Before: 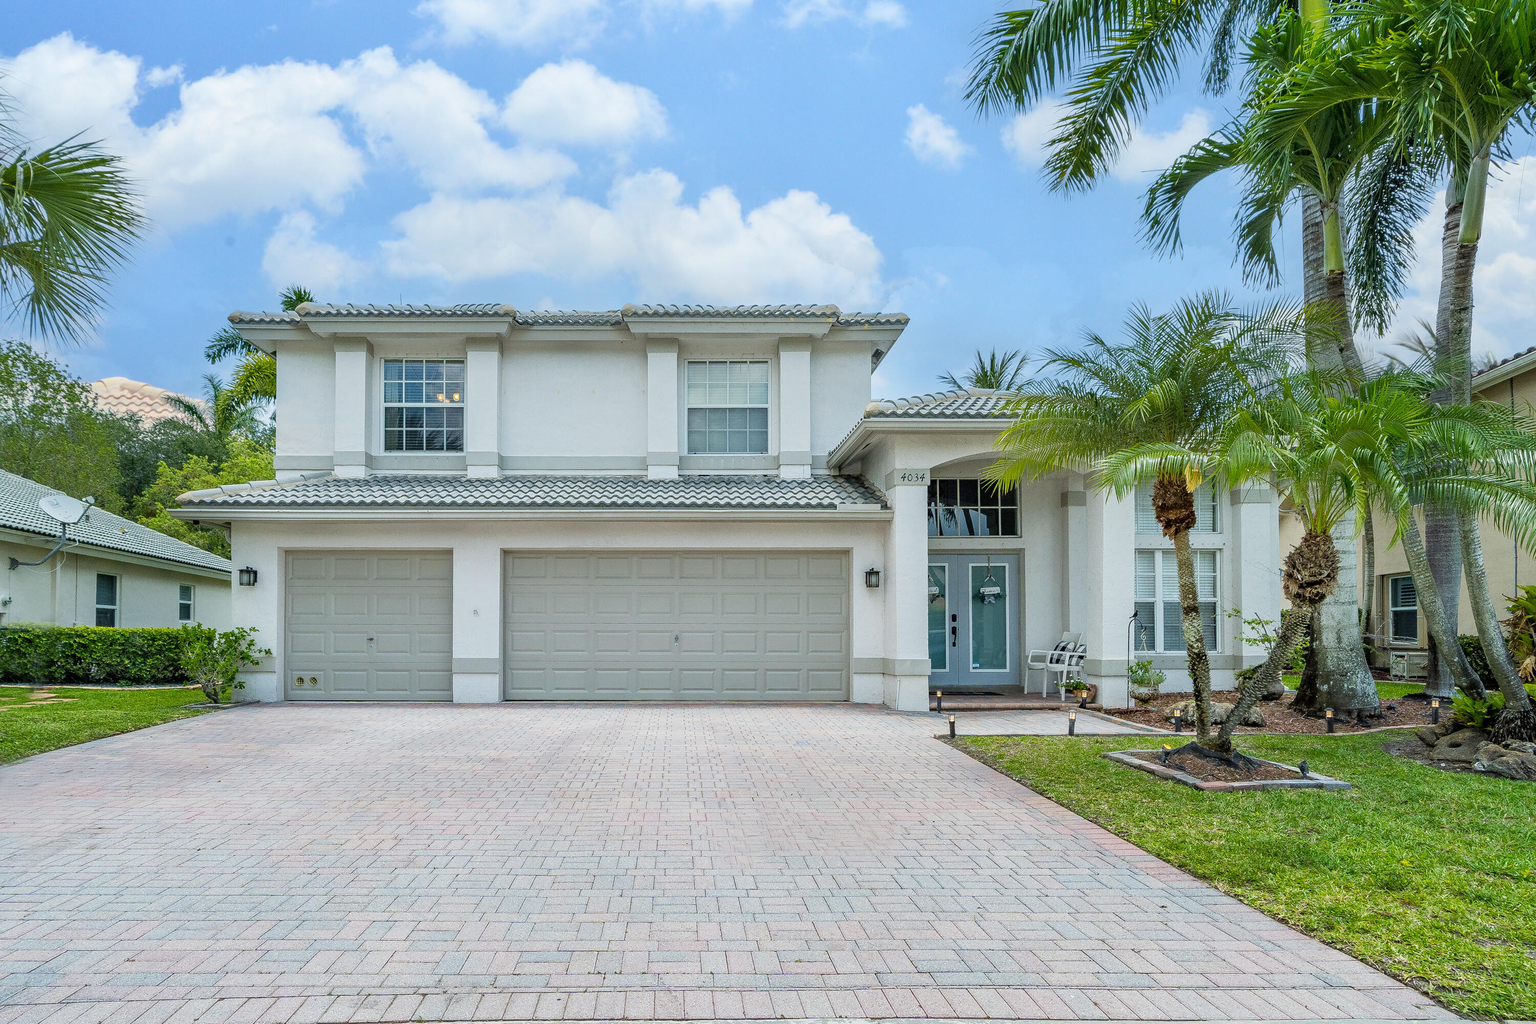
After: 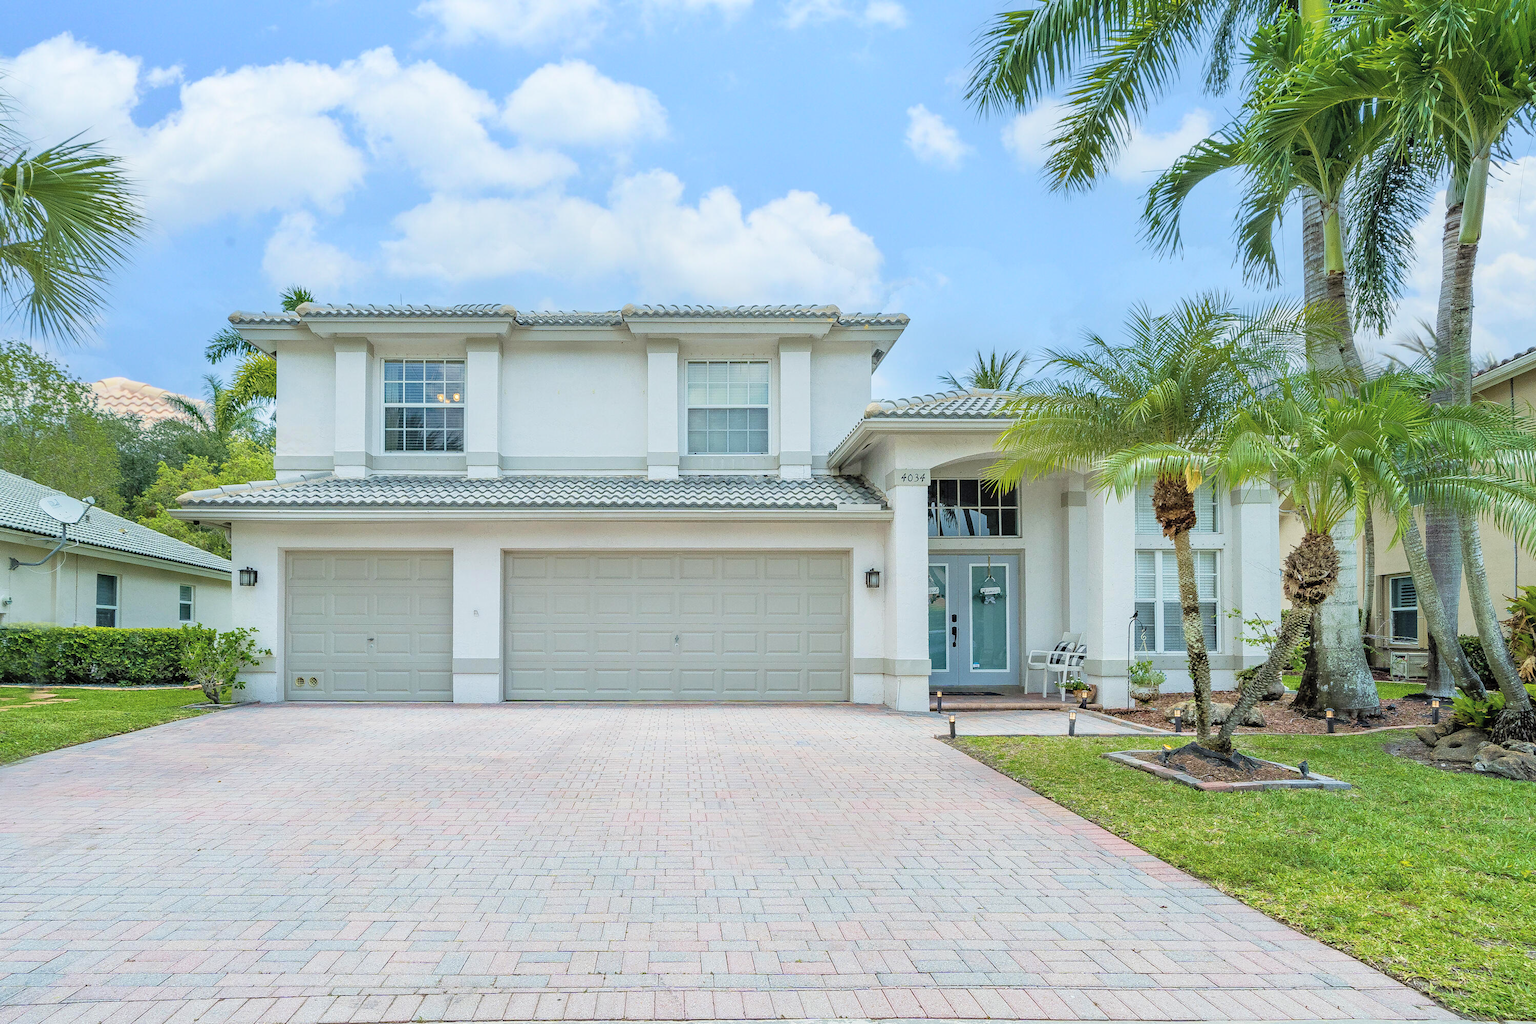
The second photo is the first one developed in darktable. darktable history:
contrast brightness saturation: brightness 0.15
velvia: strength 15%
color correction: saturation 0.99
